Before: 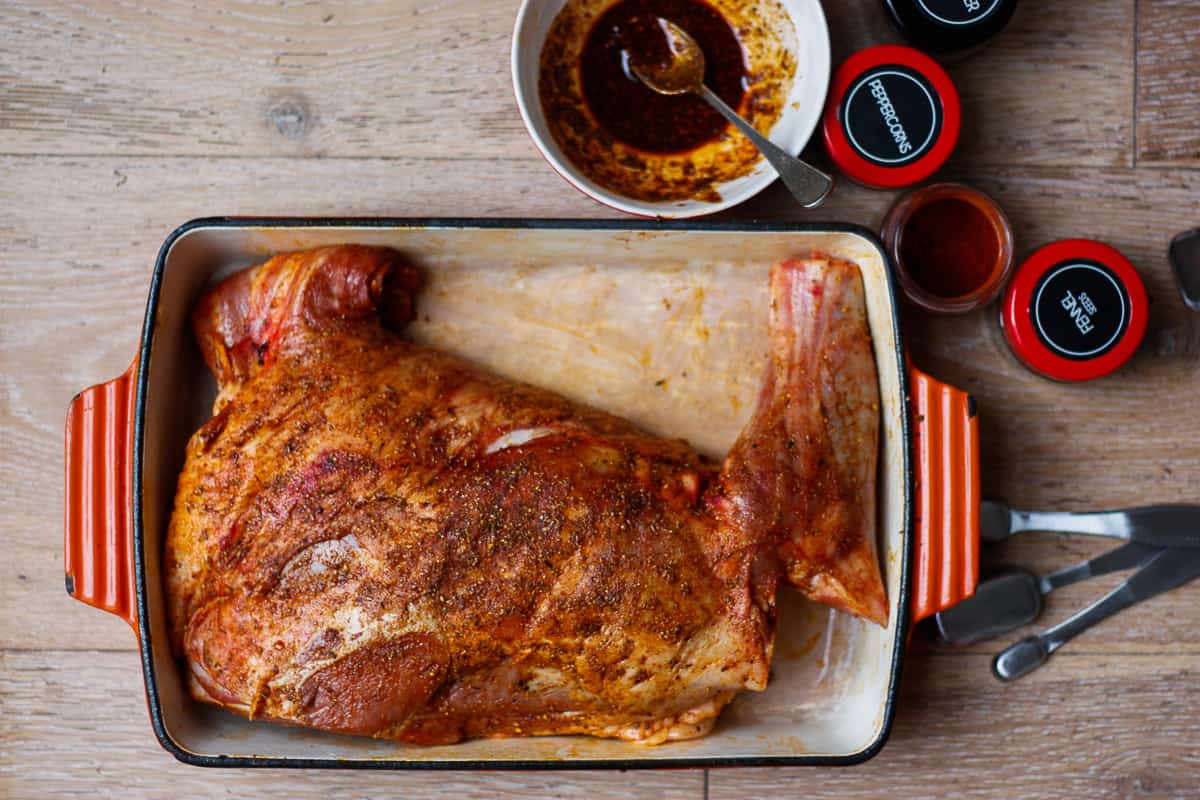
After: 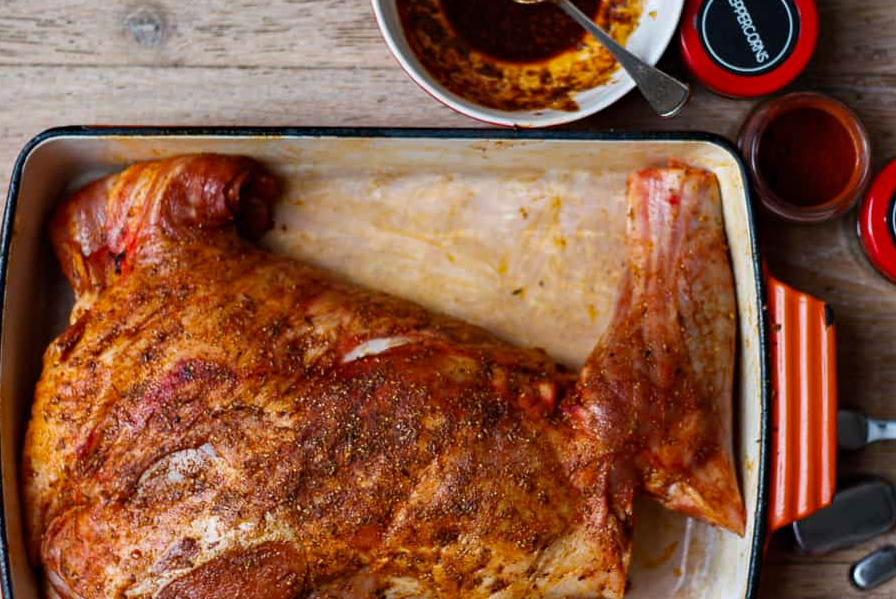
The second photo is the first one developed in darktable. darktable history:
haze removal: compatibility mode true, adaptive false
crop and rotate: left 11.99%, top 11.399%, right 13.327%, bottom 13.664%
